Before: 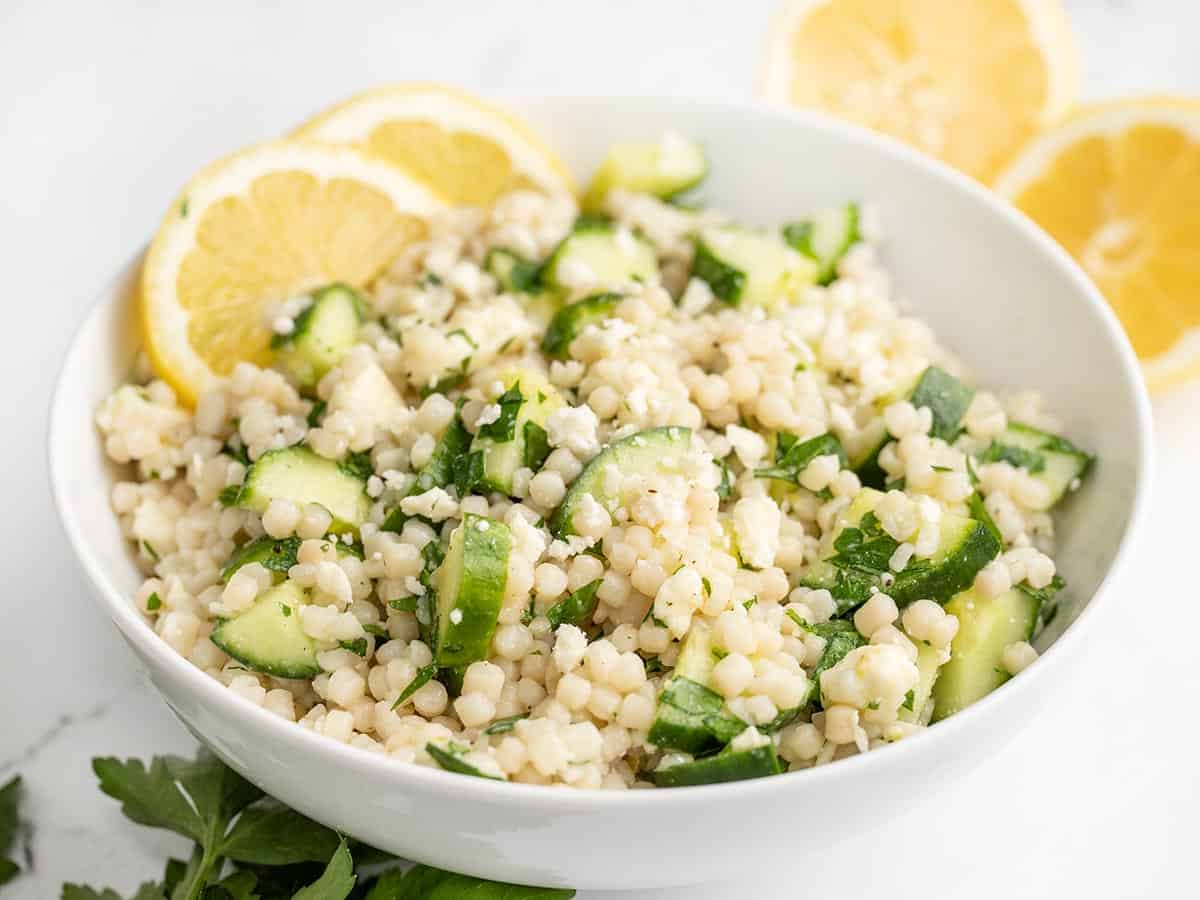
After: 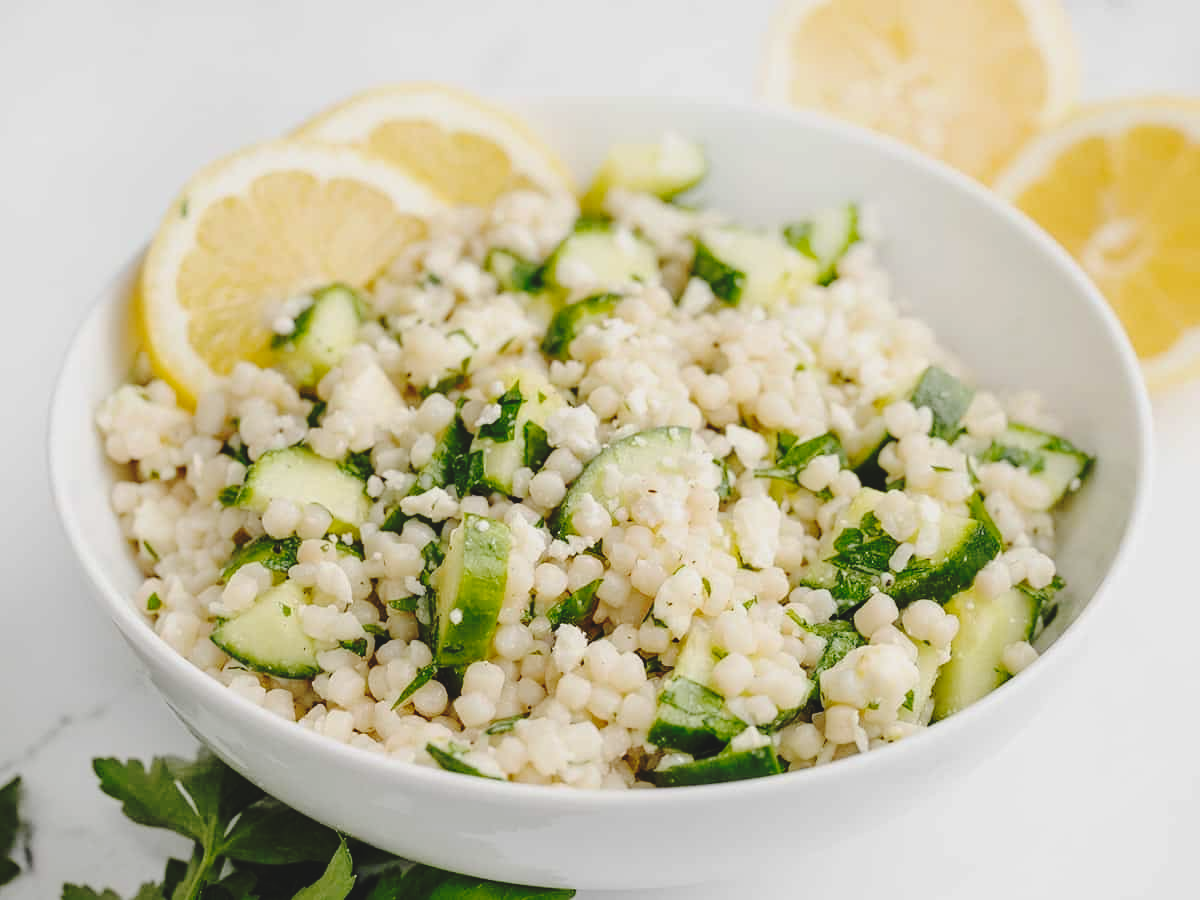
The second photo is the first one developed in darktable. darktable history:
tone curve: curves: ch0 [(0, 0) (0.068, 0.012) (0.183, 0.089) (0.341, 0.283) (0.547, 0.532) (0.828, 0.815) (1, 0.983)]; ch1 [(0, 0) (0.23, 0.166) (0.34, 0.308) (0.371, 0.337) (0.429, 0.411) (0.477, 0.462) (0.499, 0.5) (0.529, 0.537) (0.559, 0.582) (0.743, 0.798) (1, 1)]; ch2 [(0, 0) (0.431, 0.414) (0.498, 0.503) (0.524, 0.528) (0.568, 0.546) (0.6, 0.597) (0.634, 0.645) (0.728, 0.742) (1, 1)], preserve colors none
contrast brightness saturation: contrast -0.085, brightness -0.039, saturation -0.109
base curve: curves: ch0 [(0, 0.024) (0.055, 0.065) (0.121, 0.166) (0.236, 0.319) (0.693, 0.726) (1, 1)], preserve colors none
